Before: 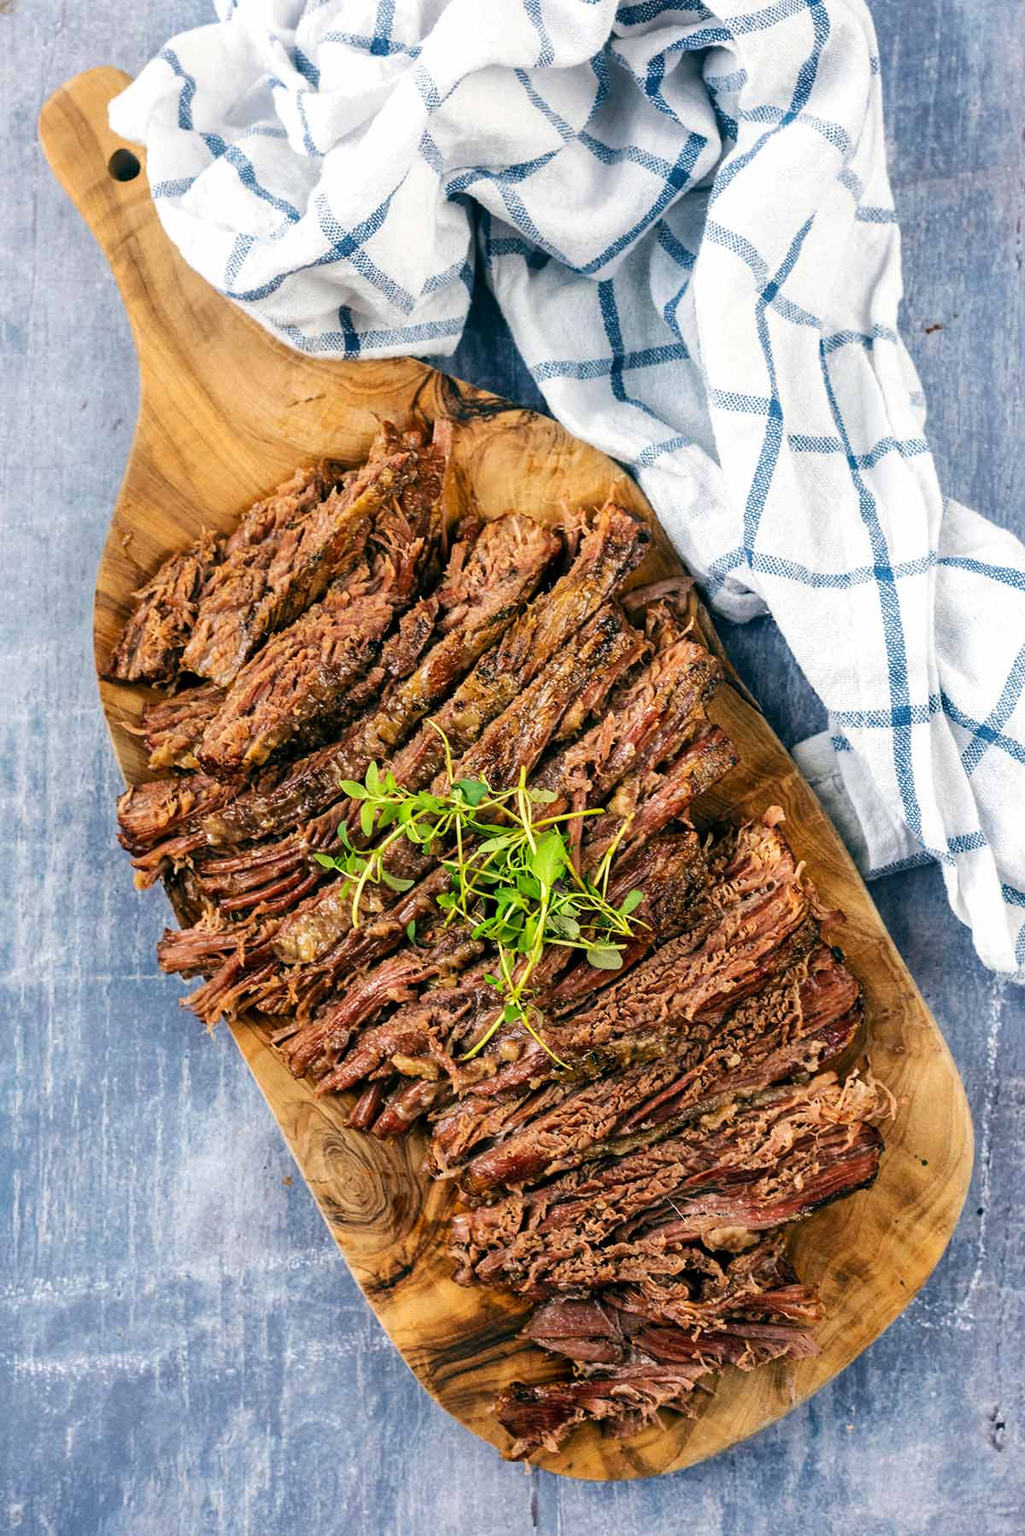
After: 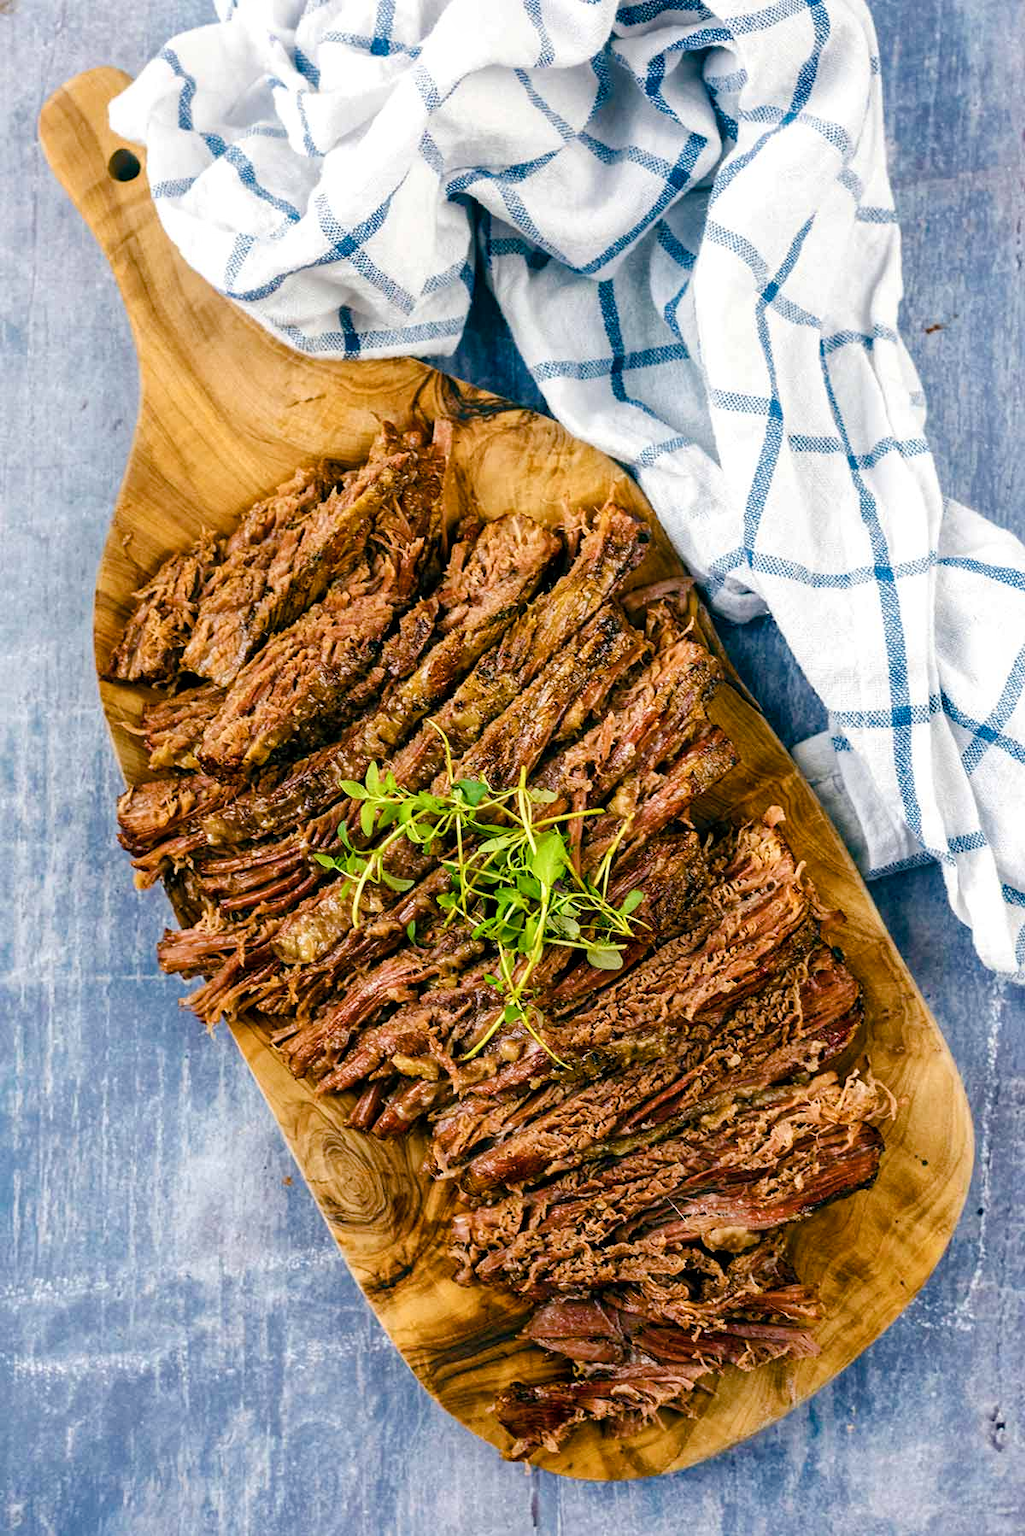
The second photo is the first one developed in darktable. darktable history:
color balance rgb: linear chroma grading › global chroma 9.874%, perceptual saturation grading › global saturation 45.182%, perceptual saturation grading › highlights -48.92%, perceptual saturation grading › shadows 29.306%, global vibrance 20%
contrast brightness saturation: saturation -0.168
local contrast: mode bilateral grid, contrast 10, coarseness 26, detail 115%, midtone range 0.2
